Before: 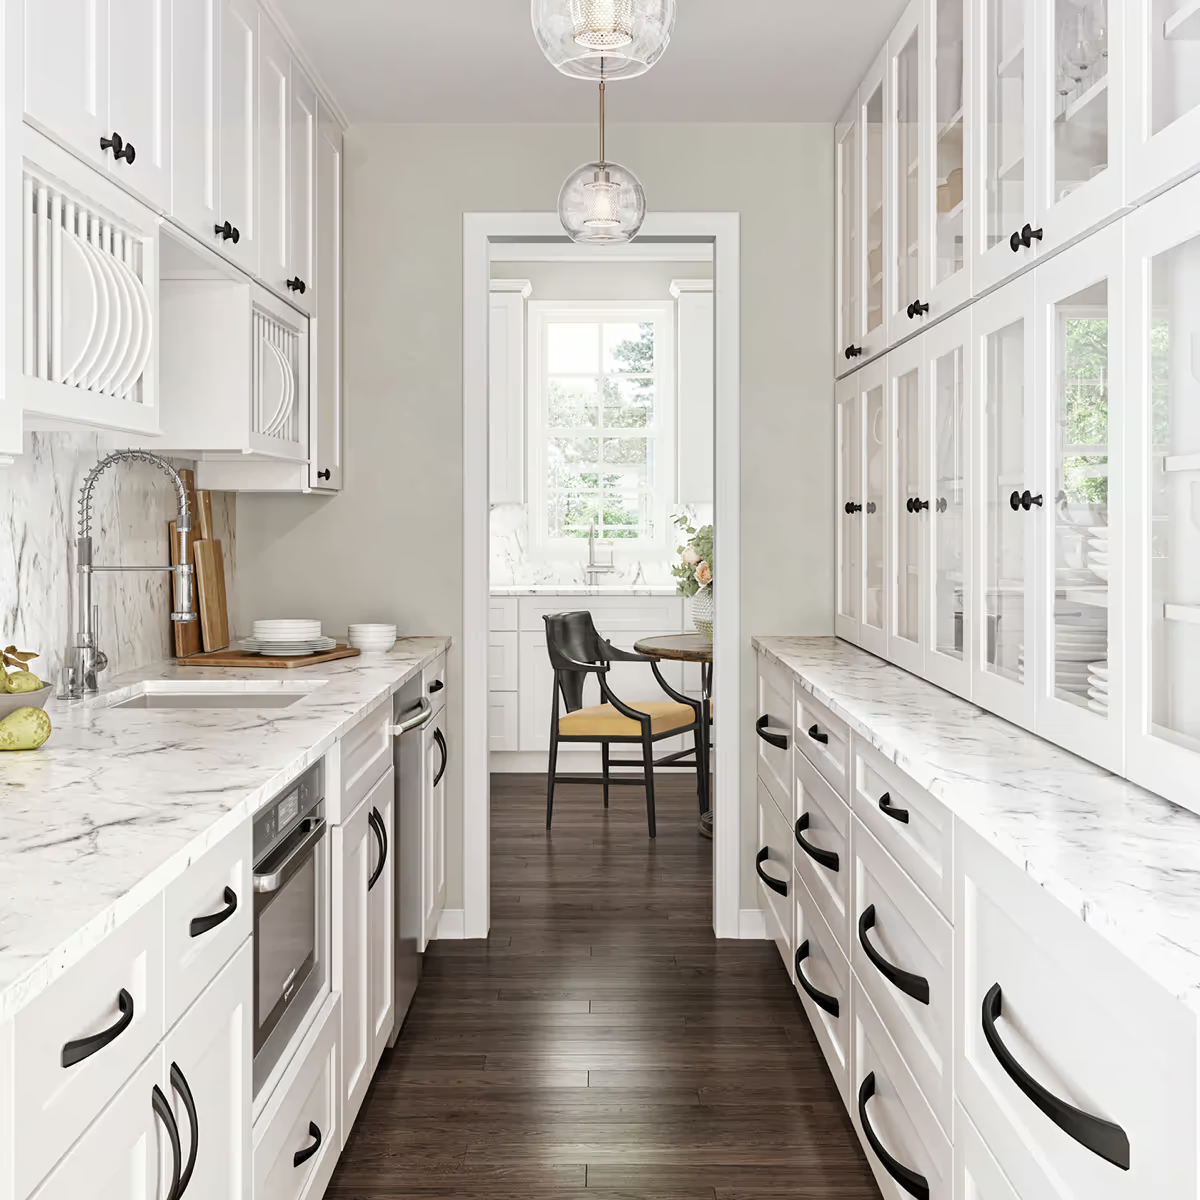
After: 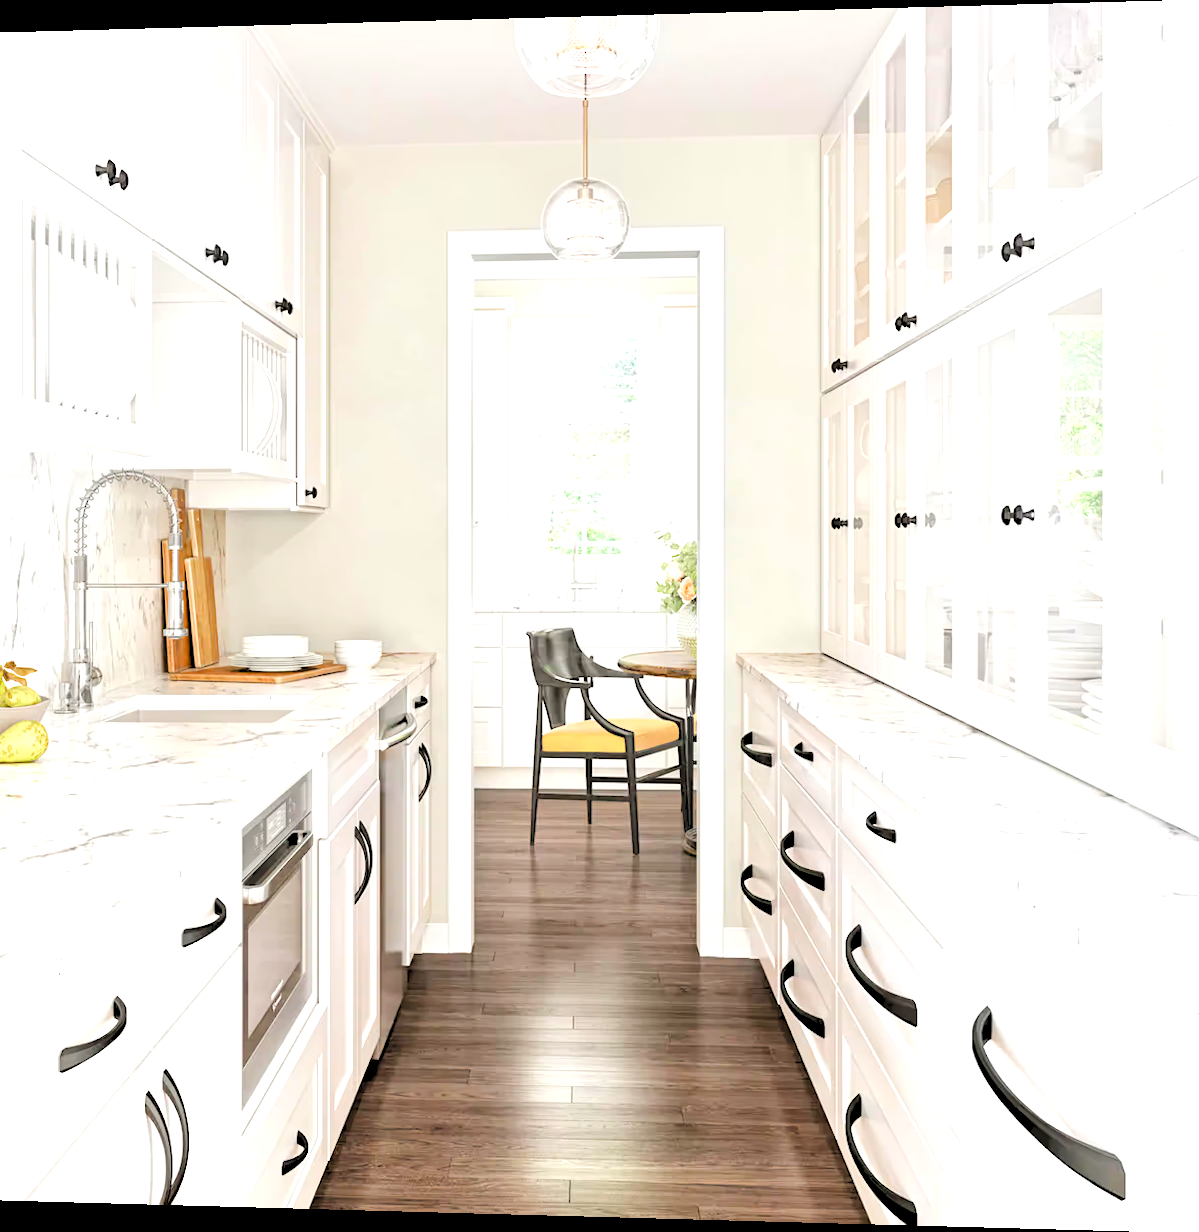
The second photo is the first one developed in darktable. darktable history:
tone curve: curves: ch0 [(0, 0) (0.08, 0.056) (0.4, 0.4) (0.6, 0.612) (0.92, 0.924) (1, 1)], color space Lab, linked channels, preserve colors none
rotate and perspective: lens shift (horizontal) -0.055, automatic cropping off
local contrast: highlights 100%, shadows 100%, detail 120%, midtone range 0.2
contrast brightness saturation: saturation 0.18
exposure: black level correction 0, exposure 0.7 EV, compensate exposure bias true, compensate highlight preservation false
vibrance: vibrance 20%
levels: levels [0.072, 0.414, 0.976]
